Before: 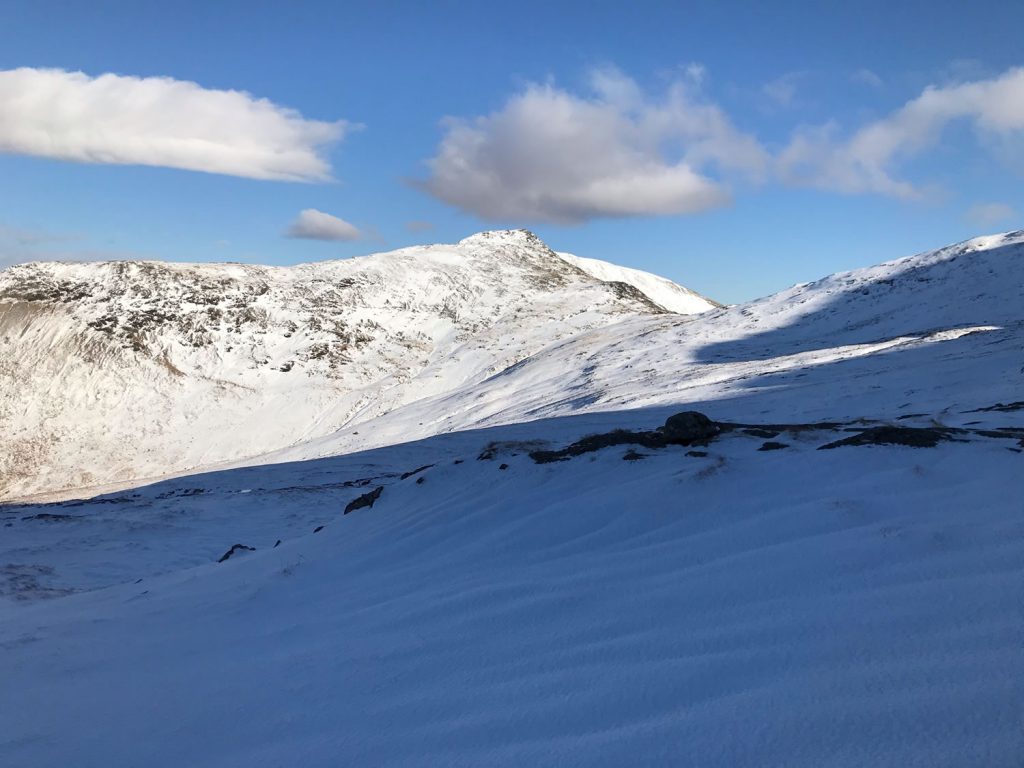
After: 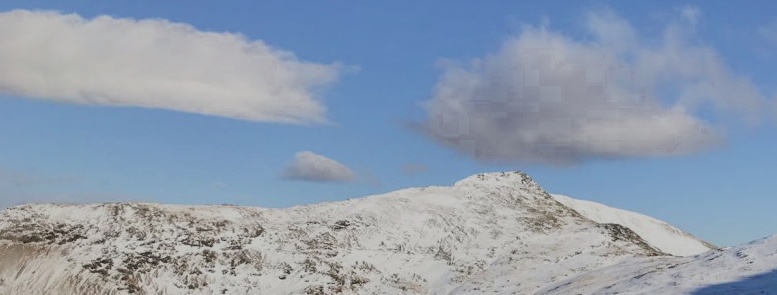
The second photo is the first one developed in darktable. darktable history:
shadows and highlights: on, module defaults
color zones: curves: ch0 [(0.27, 0.396) (0.563, 0.504) (0.75, 0.5) (0.787, 0.307)]
crop: left 0.536%, top 7.647%, right 23.548%, bottom 53.852%
filmic rgb: black relative exposure -7.65 EV, white relative exposure 4.56 EV, hardness 3.61, color science v4 (2020)
